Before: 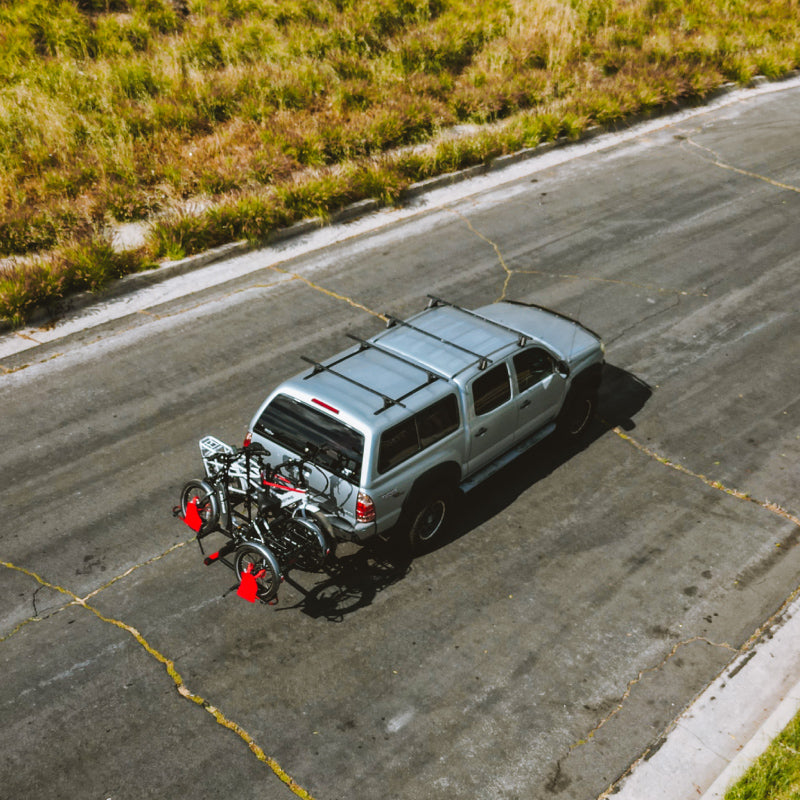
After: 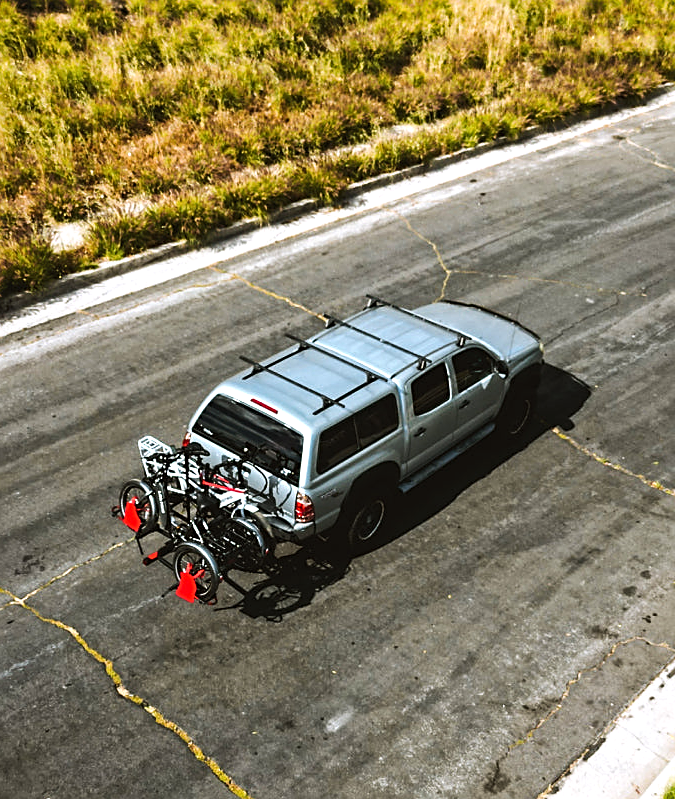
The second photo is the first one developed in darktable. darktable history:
crop: left 7.725%, right 7.822%
tone equalizer: -8 EV -0.782 EV, -7 EV -0.677 EV, -6 EV -0.563 EV, -5 EV -0.388 EV, -3 EV 0.394 EV, -2 EV 0.6 EV, -1 EV 0.68 EV, +0 EV 0.741 EV, edges refinement/feathering 500, mask exposure compensation -1.57 EV, preserve details no
sharpen: on, module defaults
